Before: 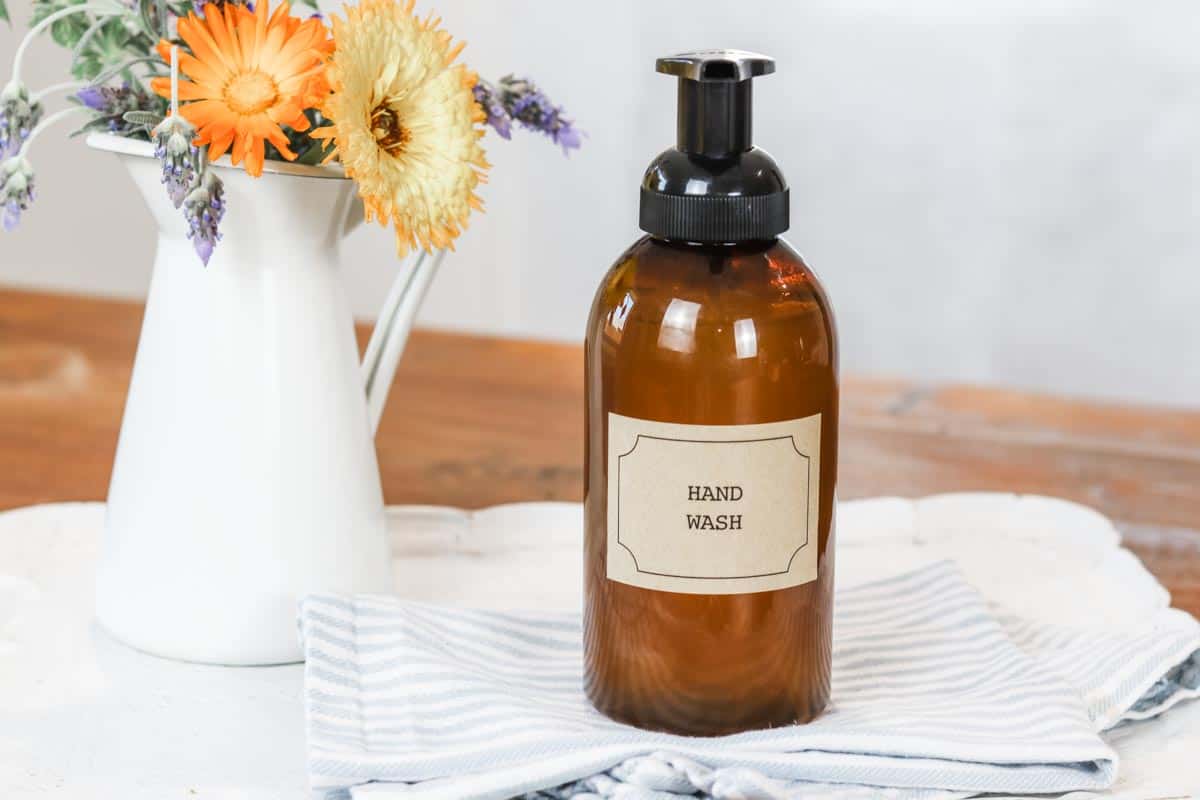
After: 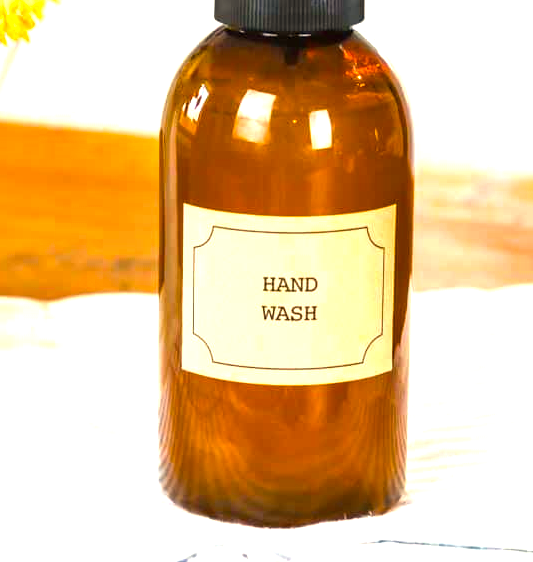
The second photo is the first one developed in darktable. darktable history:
color balance rgb: linear chroma grading › global chroma 10%, perceptual saturation grading › global saturation 40%, perceptual brilliance grading › global brilliance 30%, global vibrance 20%
crop: left 35.432%, top 26.233%, right 20.145%, bottom 3.432%
white balance: red 1.045, blue 0.932
